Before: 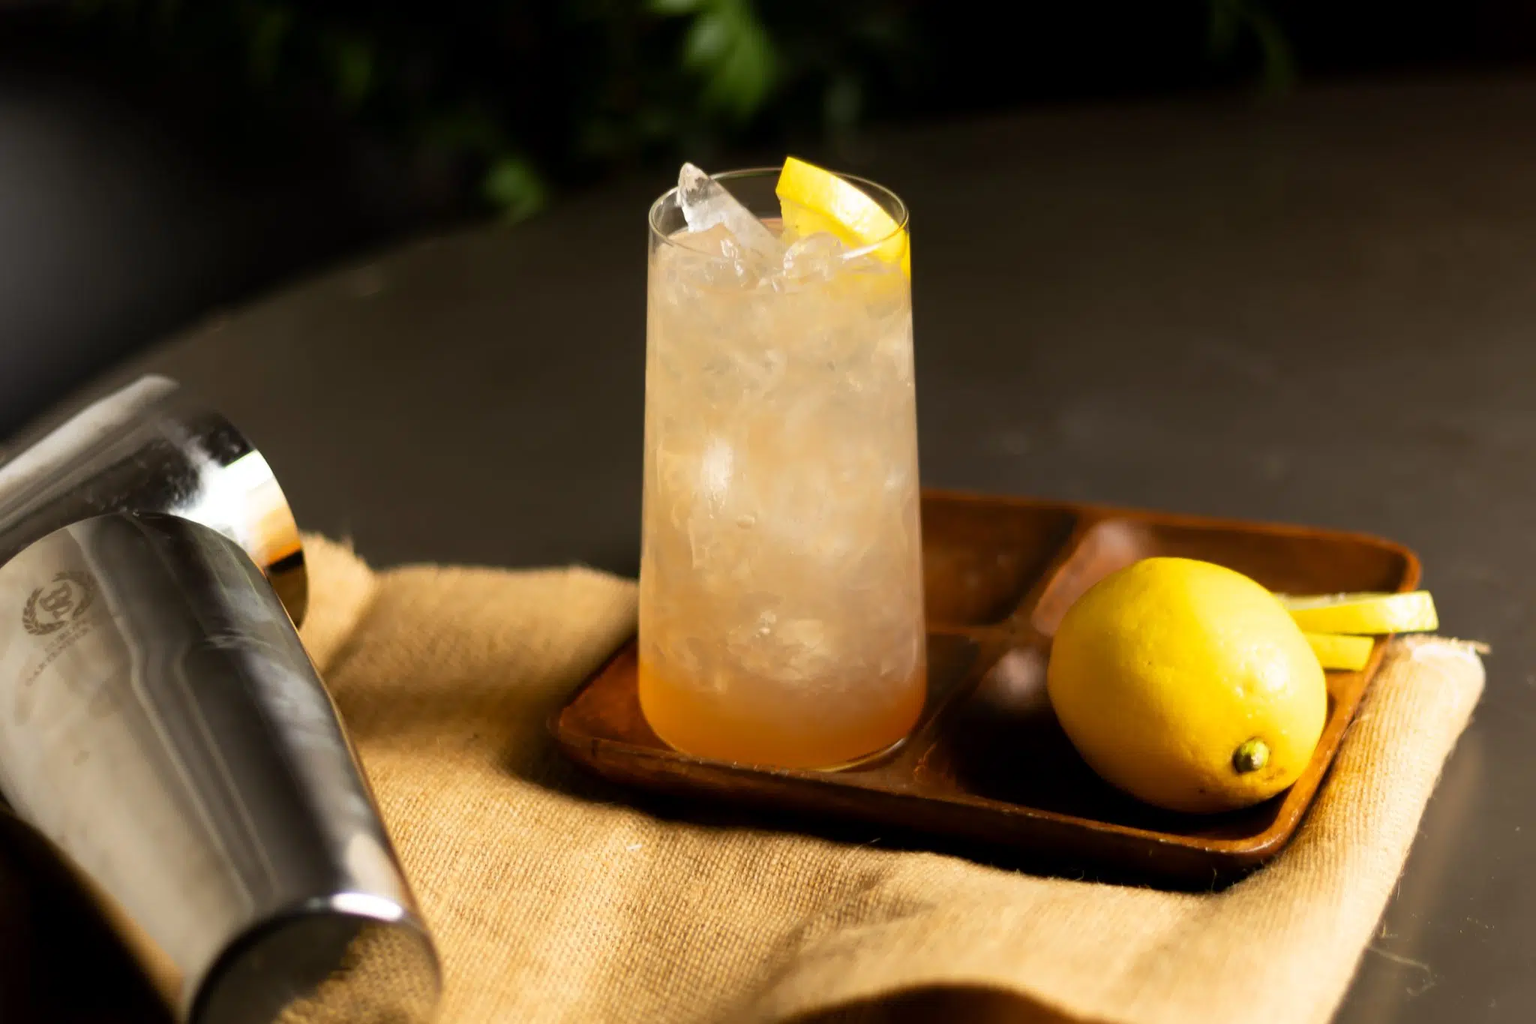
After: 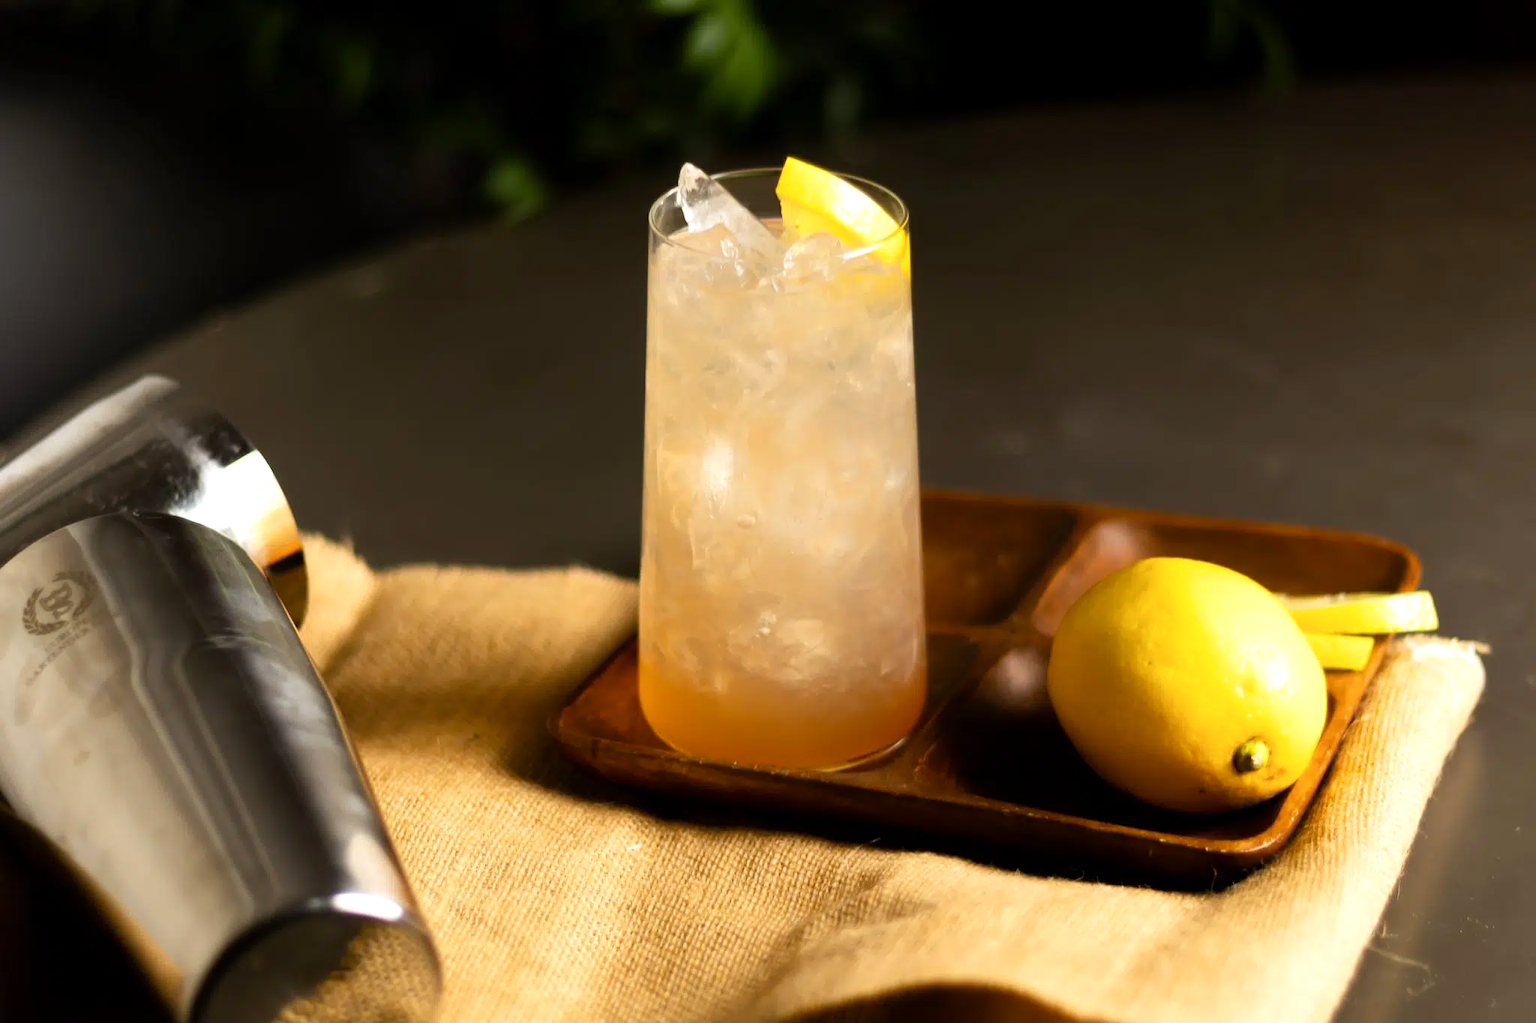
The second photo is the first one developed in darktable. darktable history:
color balance rgb: highlights gain › luminance 18.099%, perceptual saturation grading › global saturation 1.924%, perceptual saturation grading › highlights -2.775%, perceptual saturation grading › mid-tones 4.179%, perceptual saturation grading › shadows 8.777%
